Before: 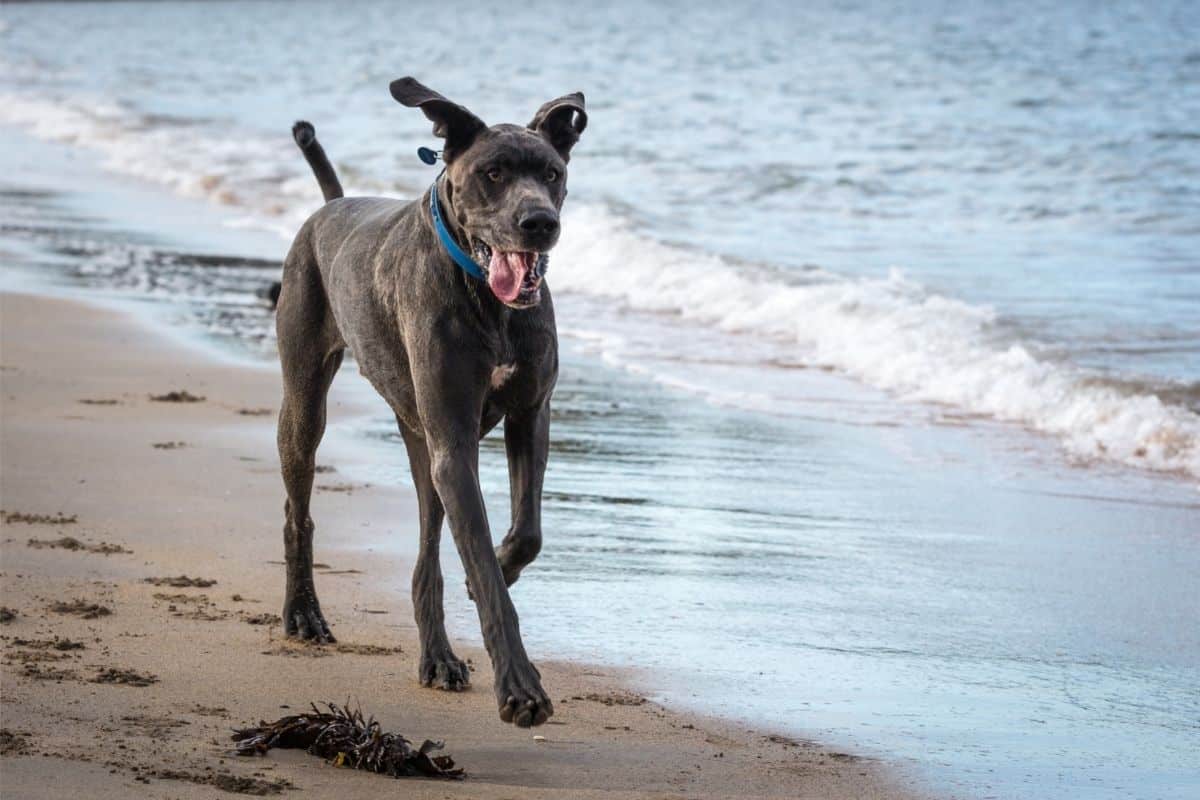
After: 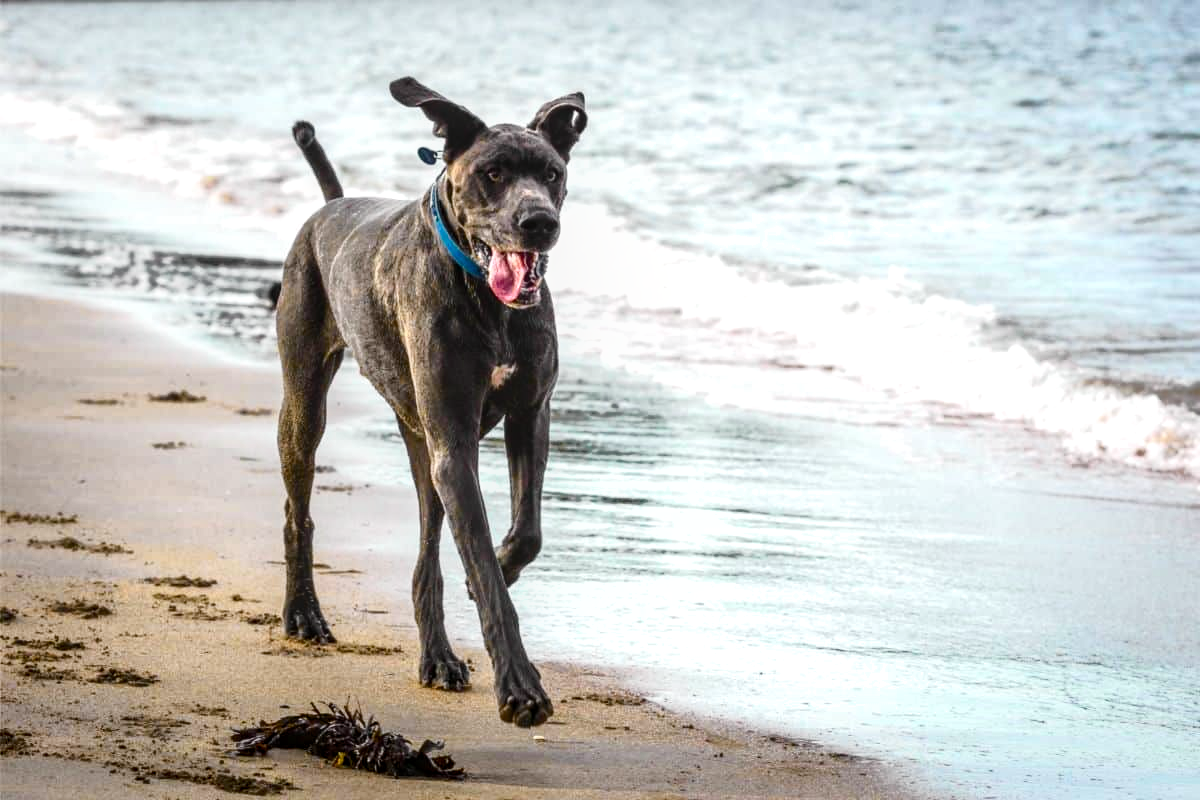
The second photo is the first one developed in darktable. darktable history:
color balance rgb: perceptual saturation grading › highlights -29.58%, perceptual saturation grading › mid-tones 29.47%, perceptual saturation grading › shadows 59.73%, perceptual brilliance grading › global brilliance -17.79%, perceptual brilliance grading › highlights 28.73%, global vibrance 15.44%
rotate and perspective: automatic cropping original format, crop left 0, crop top 0
tone curve: curves: ch0 [(0, 0.008) (0.107, 0.083) (0.283, 0.287) (0.429, 0.51) (0.607, 0.739) (0.789, 0.893) (0.998, 0.978)]; ch1 [(0, 0) (0.323, 0.339) (0.438, 0.427) (0.478, 0.484) (0.502, 0.502) (0.527, 0.525) (0.571, 0.579) (0.608, 0.629) (0.669, 0.704) (0.859, 0.899) (1, 1)]; ch2 [(0, 0) (0.33, 0.347) (0.421, 0.456) (0.473, 0.498) (0.502, 0.504) (0.522, 0.524) (0.549, 0.567) (0.593, 0.626) (0.676, 0.724) (1, 1)], color space Lab, independent channels, preserve colors none
exposure: exposure 0.2 EV, compensate highlight preservation false
local contrast: on, module defaults
shadows and highlights: shadows 30
